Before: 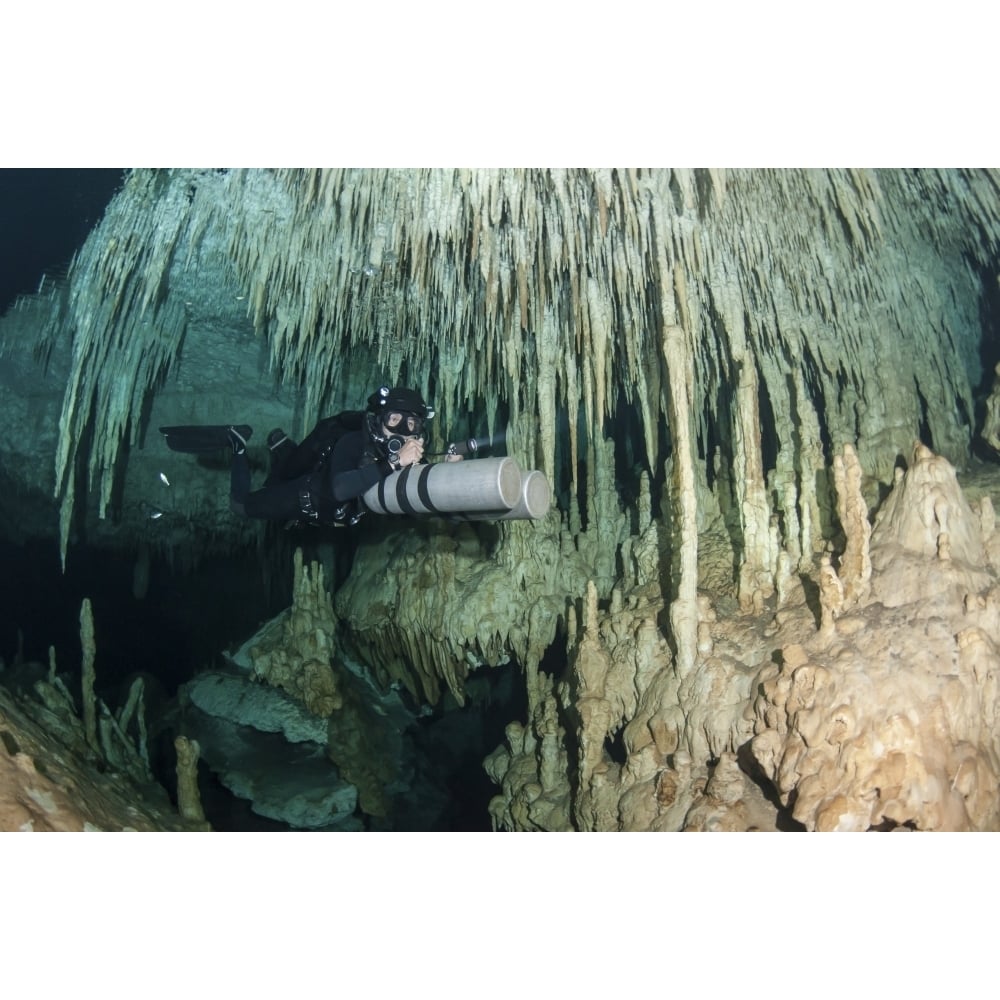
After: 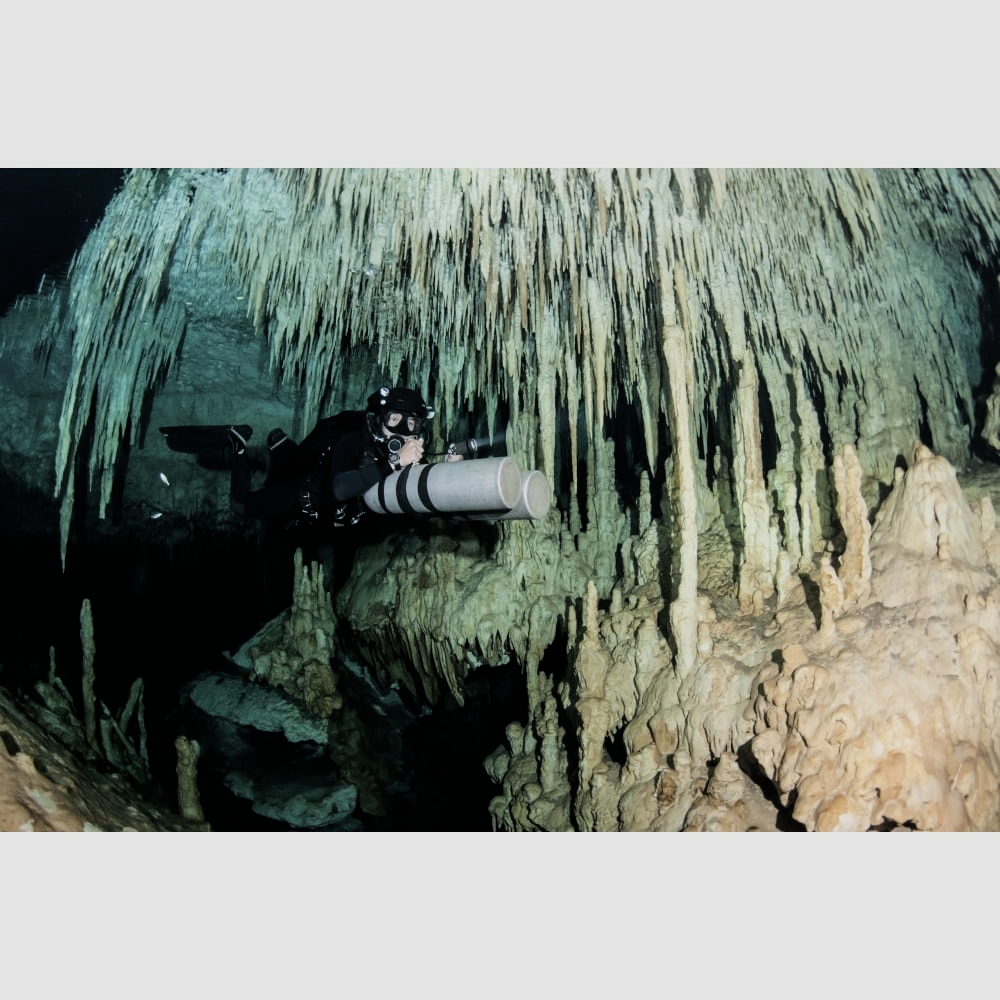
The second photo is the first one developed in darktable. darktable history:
filmic rgb: black relative exposure -5.05 EV, white relative exposure 3.97 EV, hardness 2.9, contrast 1.299
